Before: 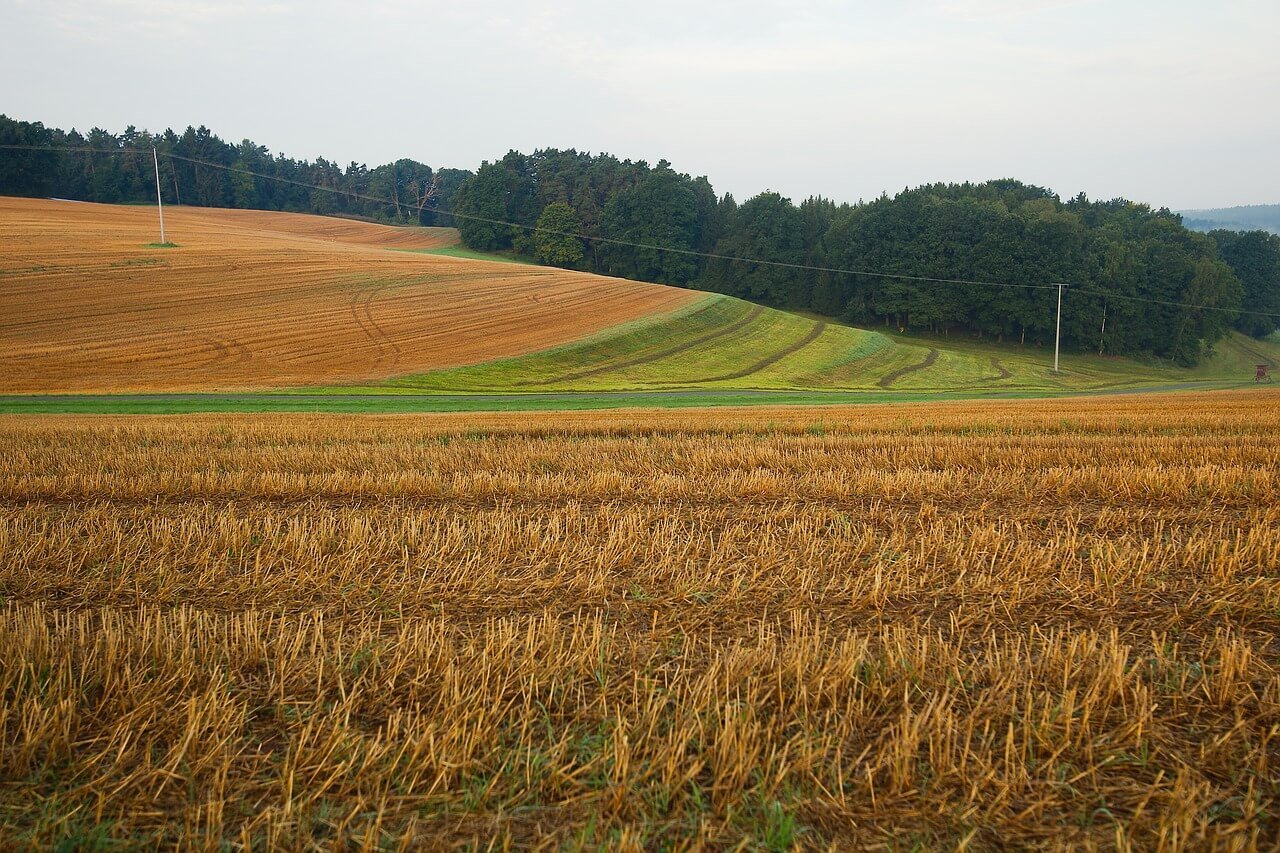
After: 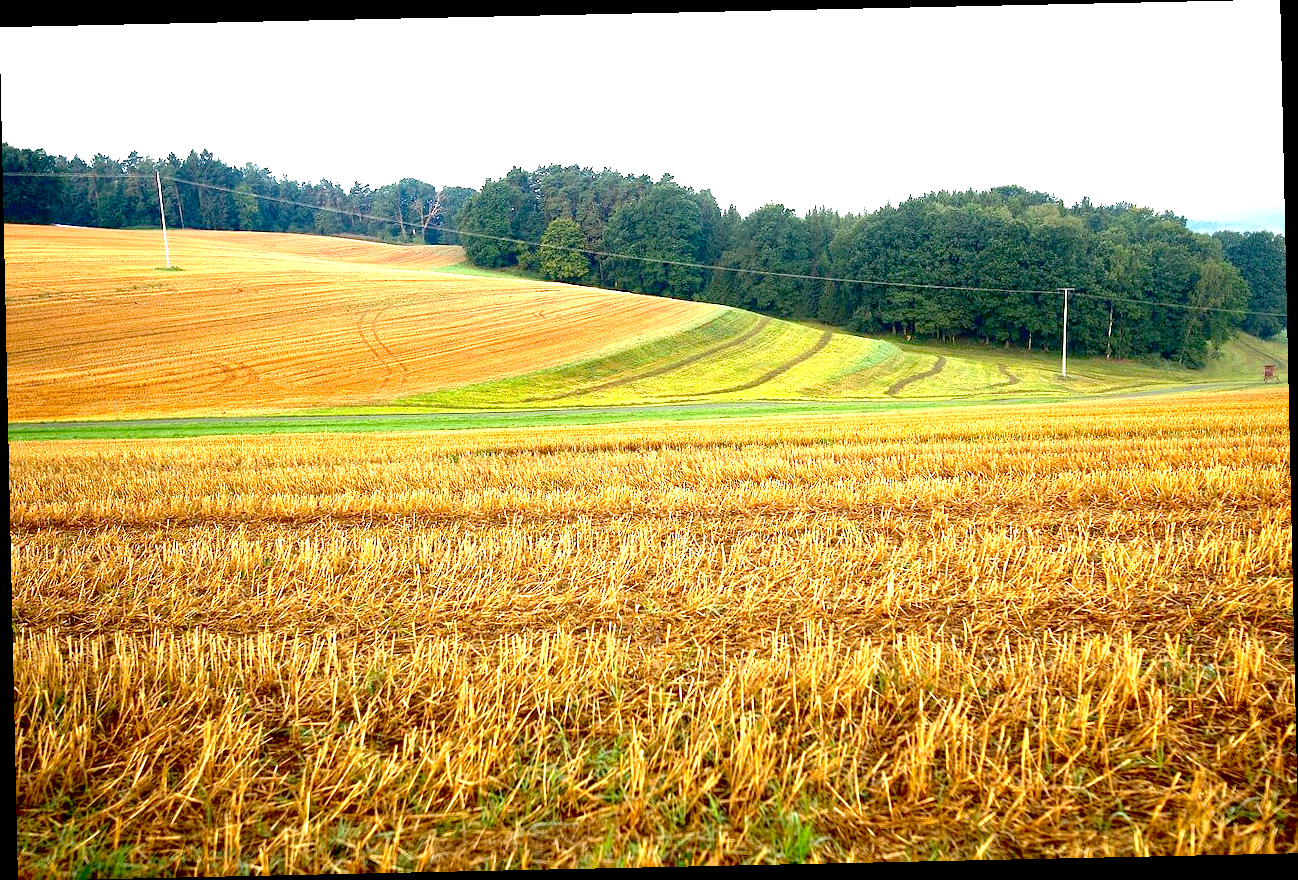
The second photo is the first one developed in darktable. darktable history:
rotate and perspective: rotation -1.24°, automatic cropping off
exposure: black level correction 0.016, exposure 1.774 EV, compensate highlight preservation false
contrast brightness saturation: saturation -0.05
